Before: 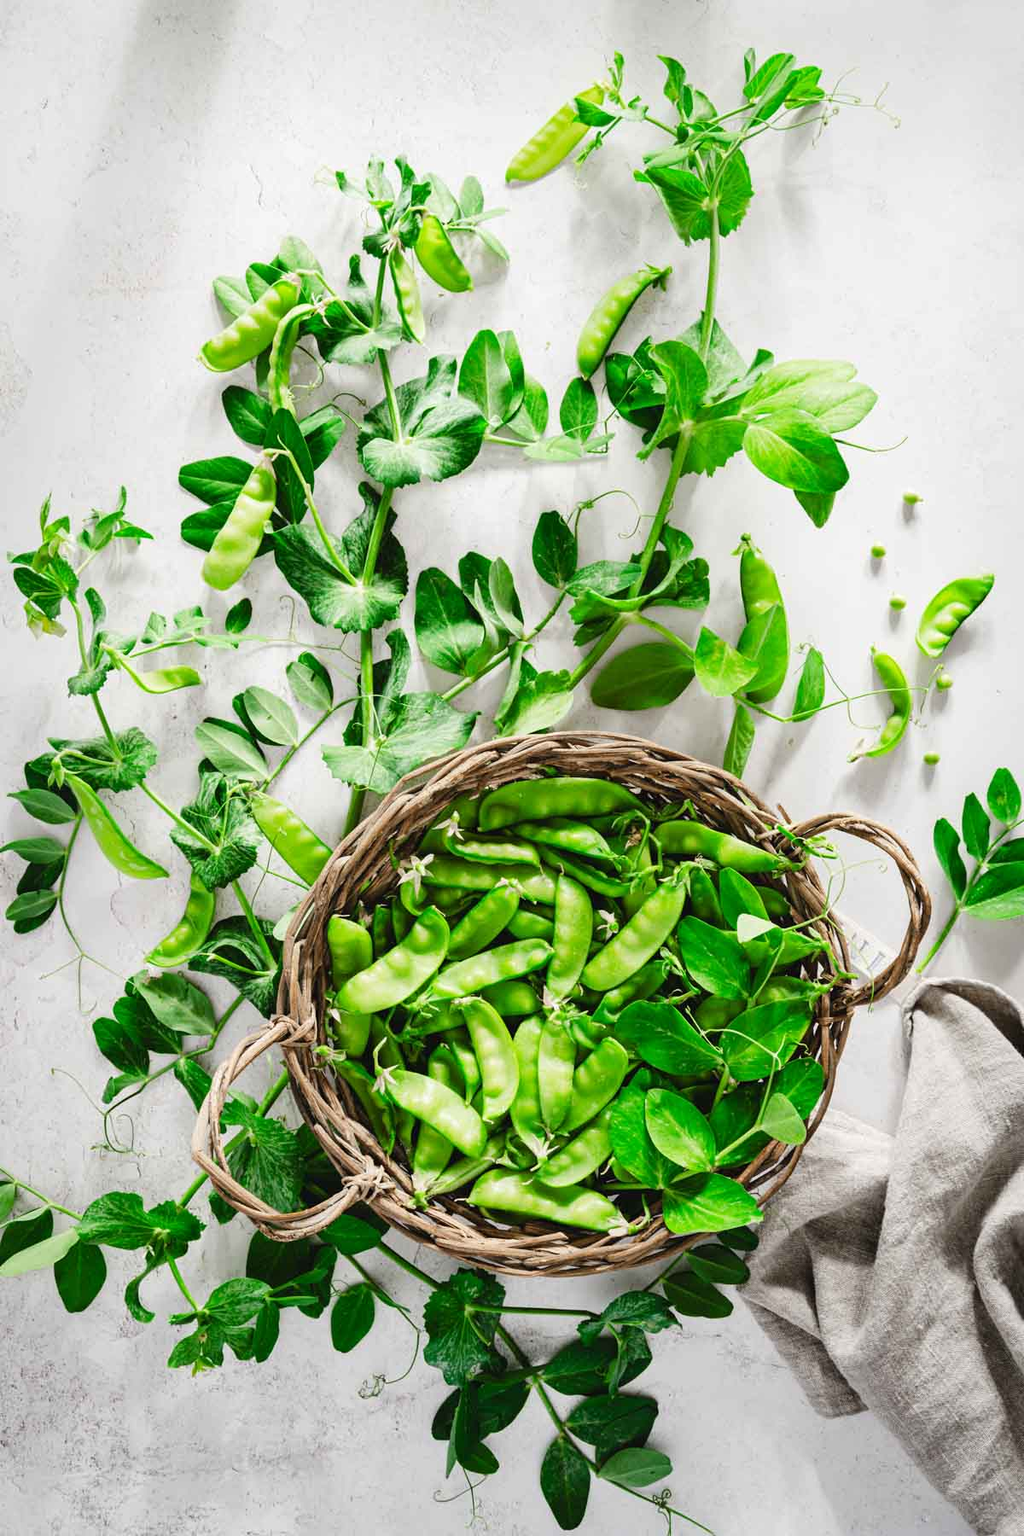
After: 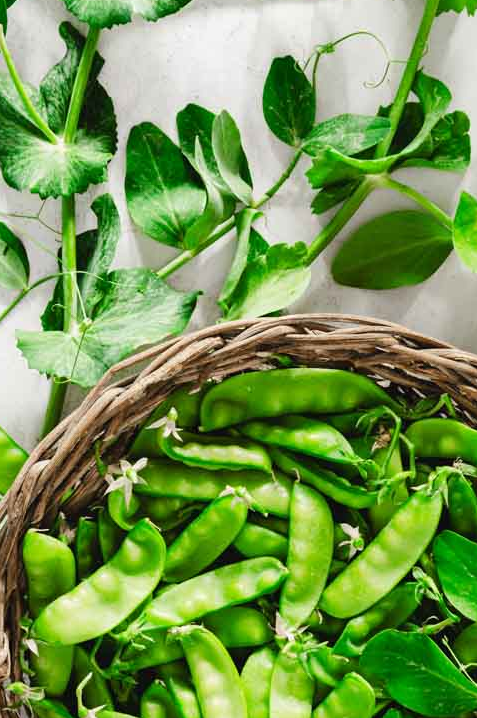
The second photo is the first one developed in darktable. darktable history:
crop: left 30.149%, top 30.171%, right 30.047%, bottom 29.914%
